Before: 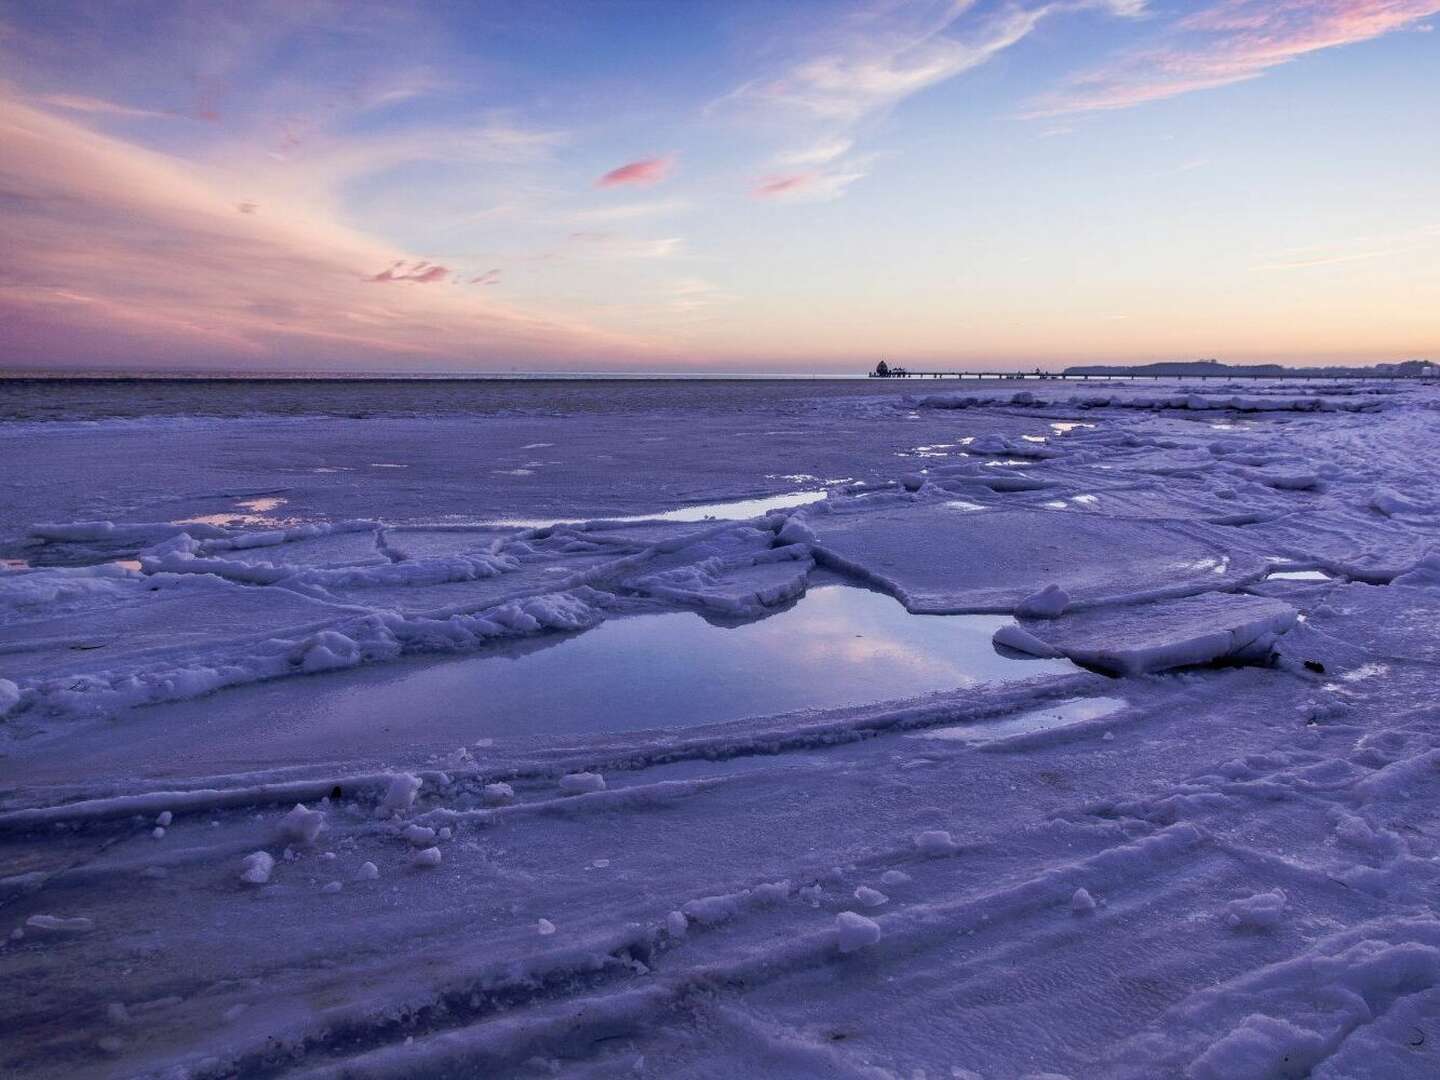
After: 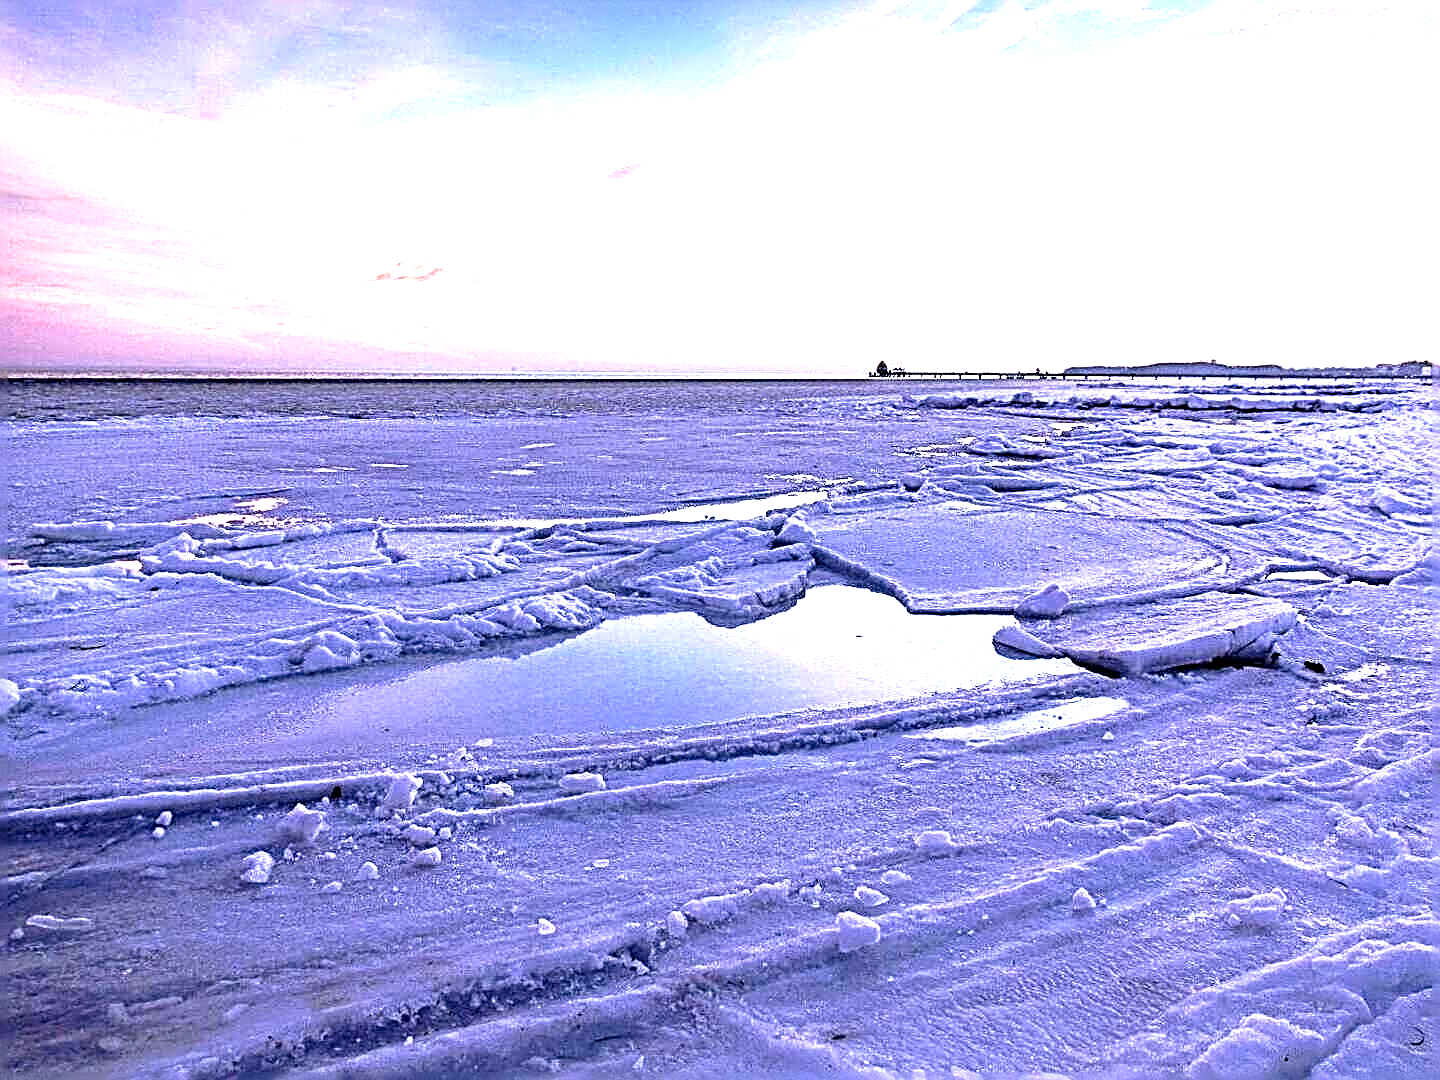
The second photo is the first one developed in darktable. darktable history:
exposure: black level correction 0.001, exposure 1.815 EV, compensate highlight preservation false
sharpen: radius 3.19, amount 1.733
